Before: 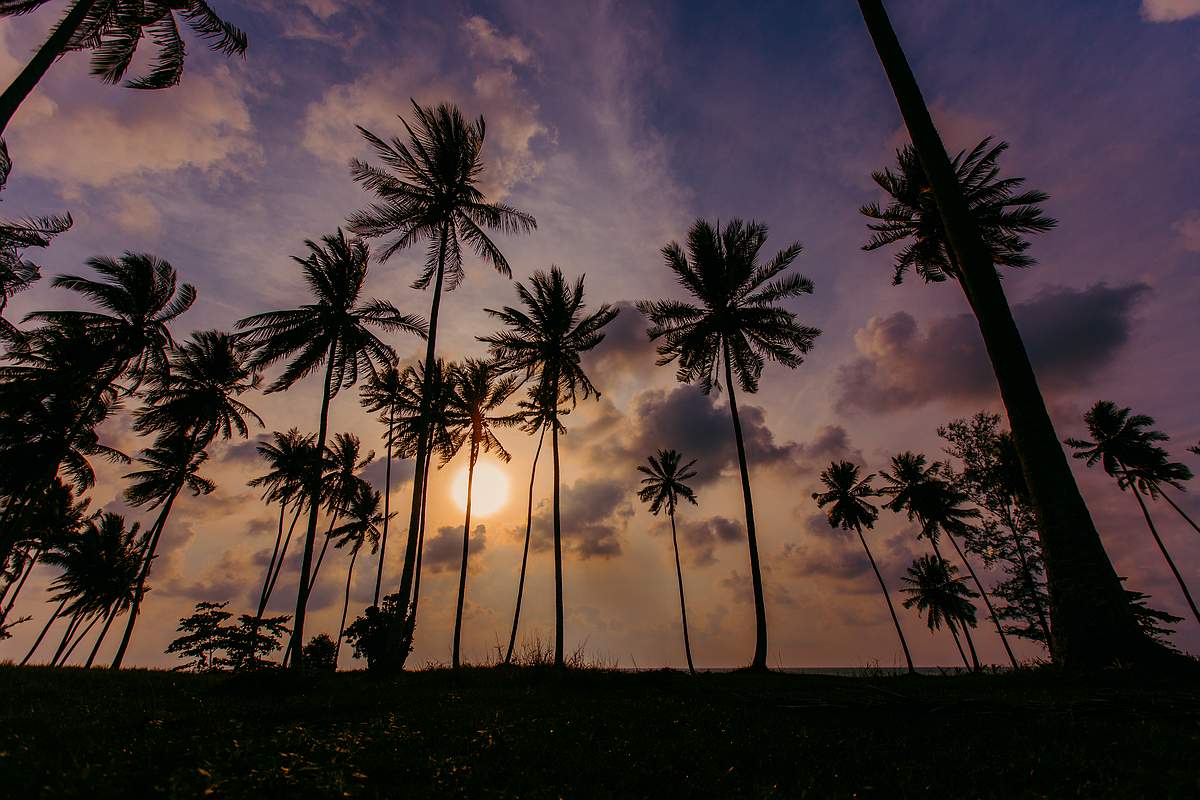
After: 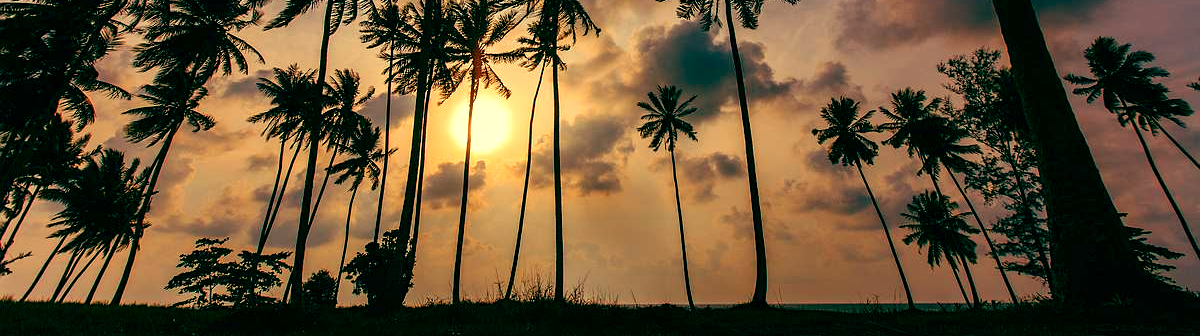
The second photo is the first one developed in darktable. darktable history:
exposure: exposure 0.785 EV, compensate highlight preservation false
color balance: mode lift, gamma, gain (sRGB), lift [1, 0.69, 1, 1], gamma [1, 1.482, 1, 1], gain [1, 1, 1, 0.802]
crop: top 45.551%, bottom 12.262%
